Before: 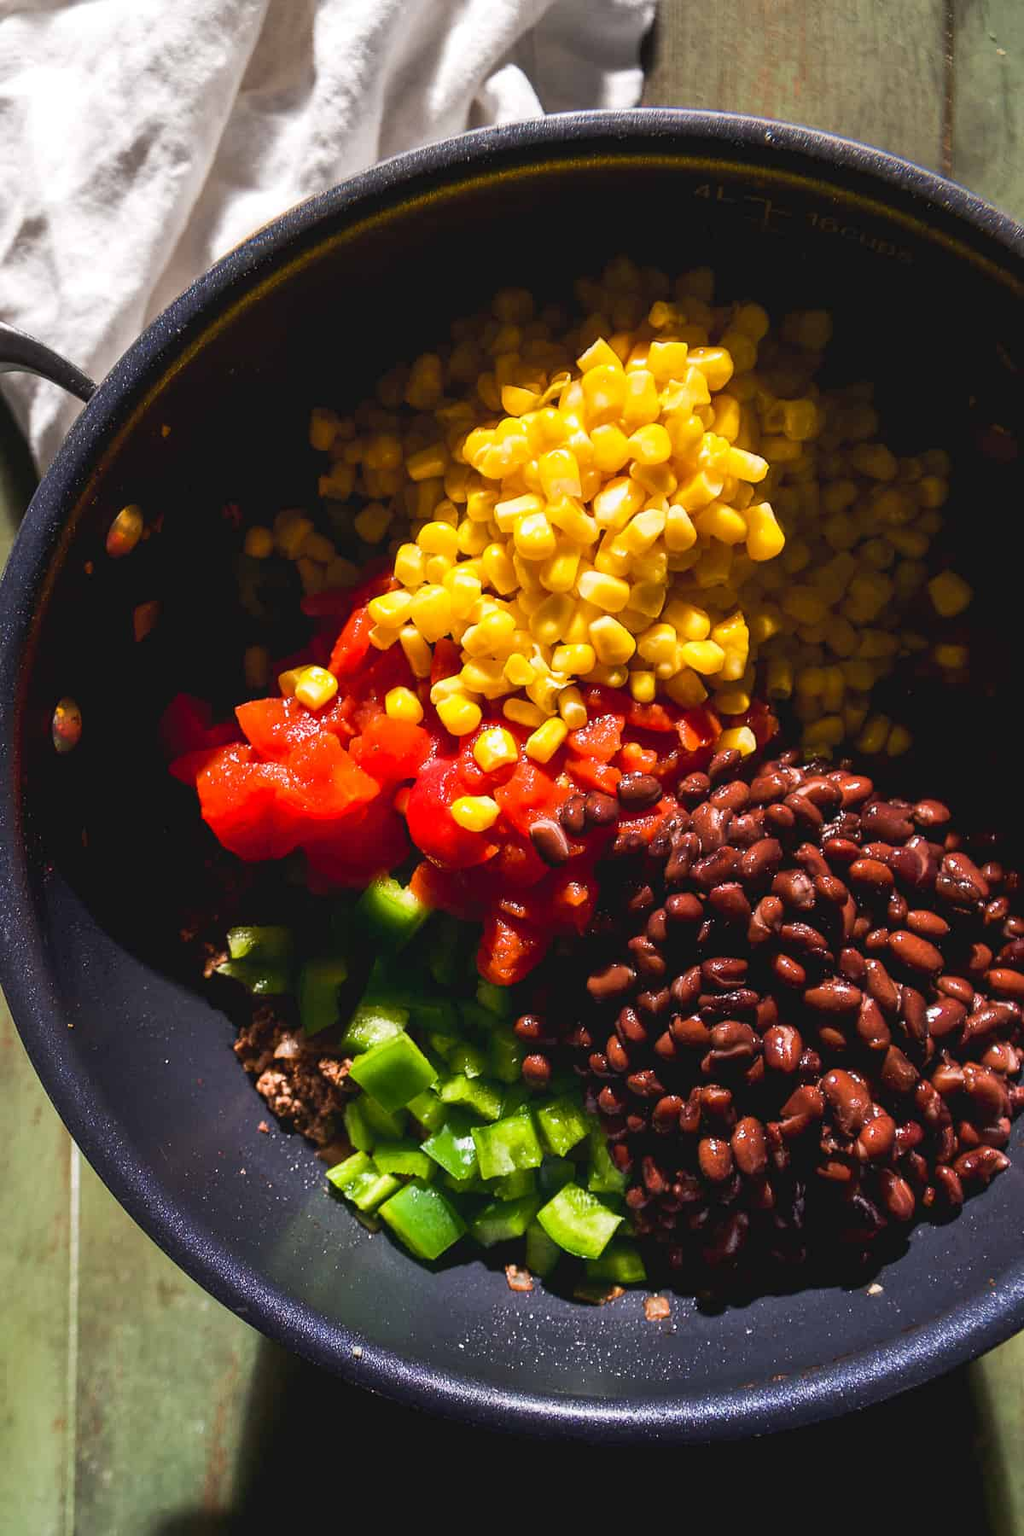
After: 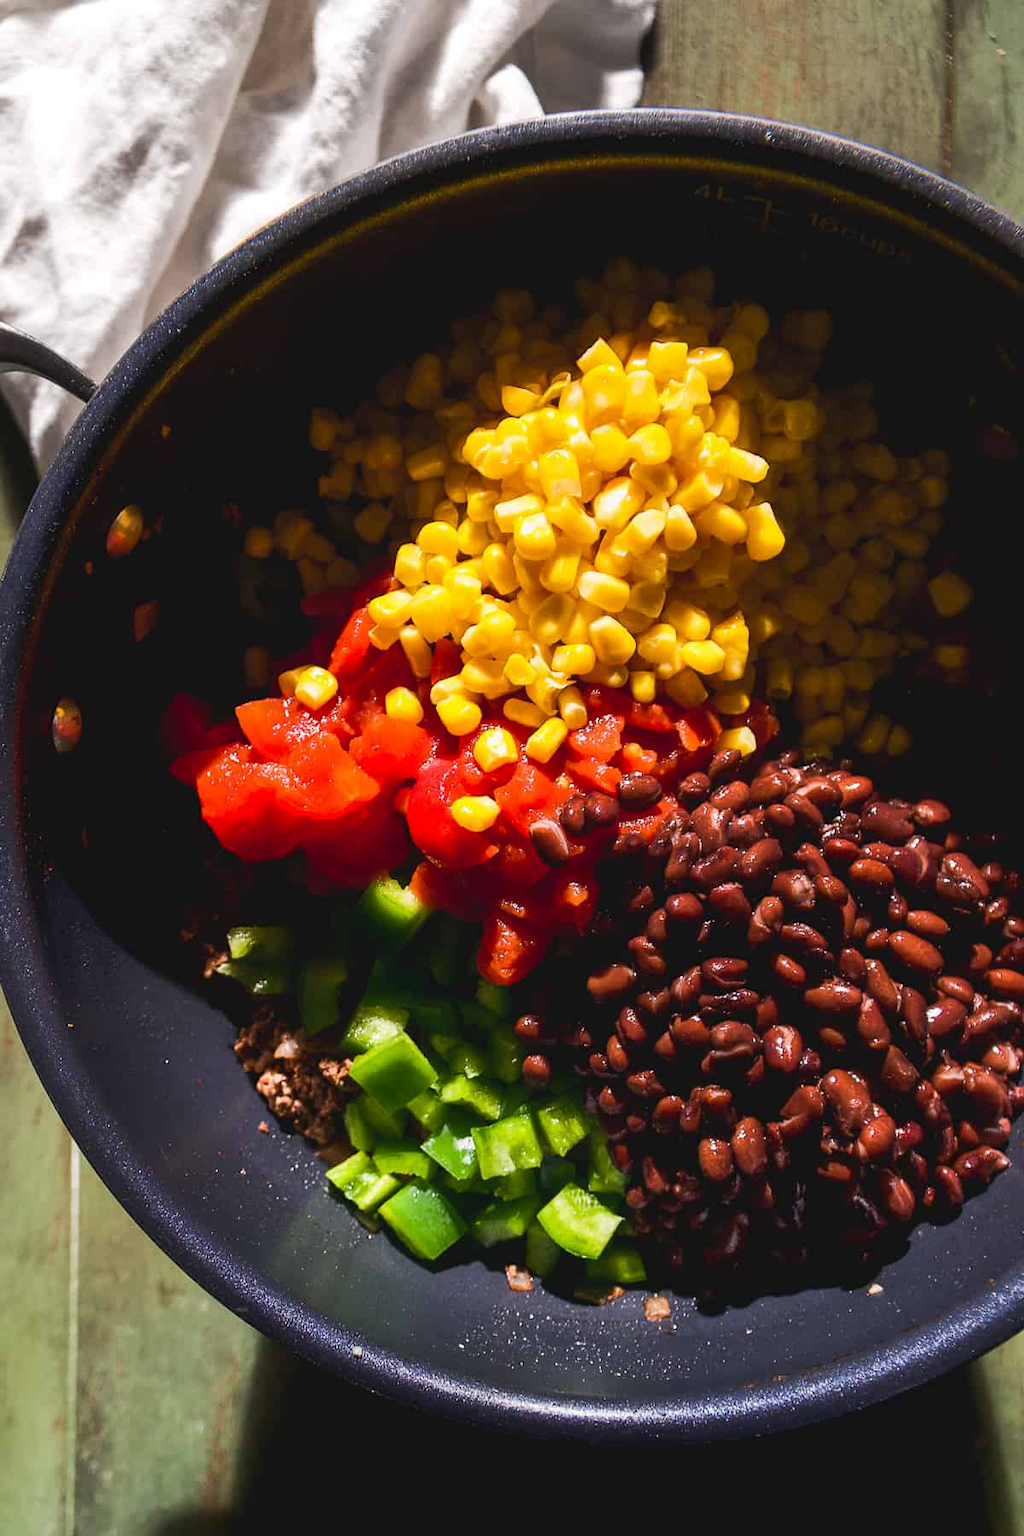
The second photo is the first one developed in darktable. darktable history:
tone curve: curves: ch0 [(0, 0) (0.003, 0.003) (0.011, 0.01) (0.025, 0.023) (0.044, 0.042) (0.069, 0.065) (0.1, 0.094) (0.136, 0.128) (0.177, 0.167) (0.224, 0.211) (0.277, 0.261) (0.335, 0.315) (0.399, 0.375) (0.468, 0.441) (0.543, 0.543) (0.623, 0.623) (0.709, 0.709) (0.801, 0.801) (0.898, 0.898) (1, 1)], color space Lab, independent channels, preserve colors none
